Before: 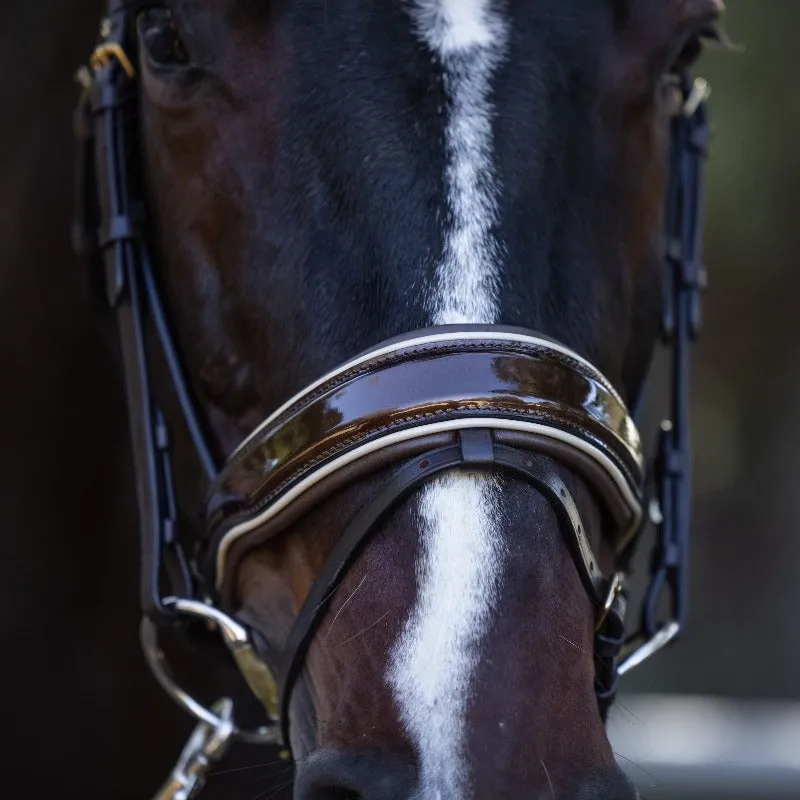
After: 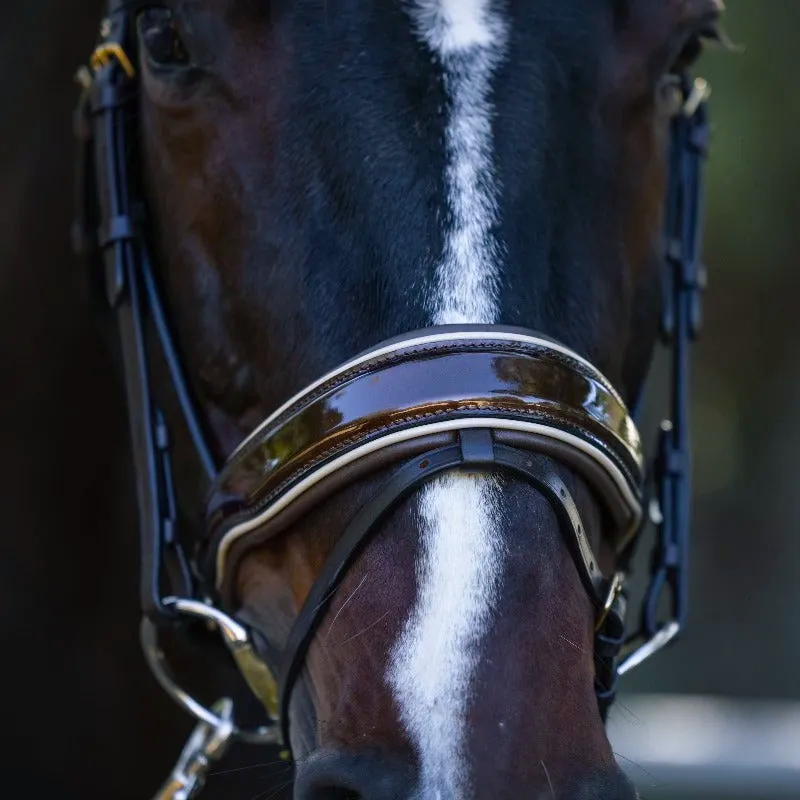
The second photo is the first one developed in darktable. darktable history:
color balance rgb: shadows lift › chroma 2.017%, shadows lift › hue 186.78°, perceptual saturation grading › global saturation 30.879%
